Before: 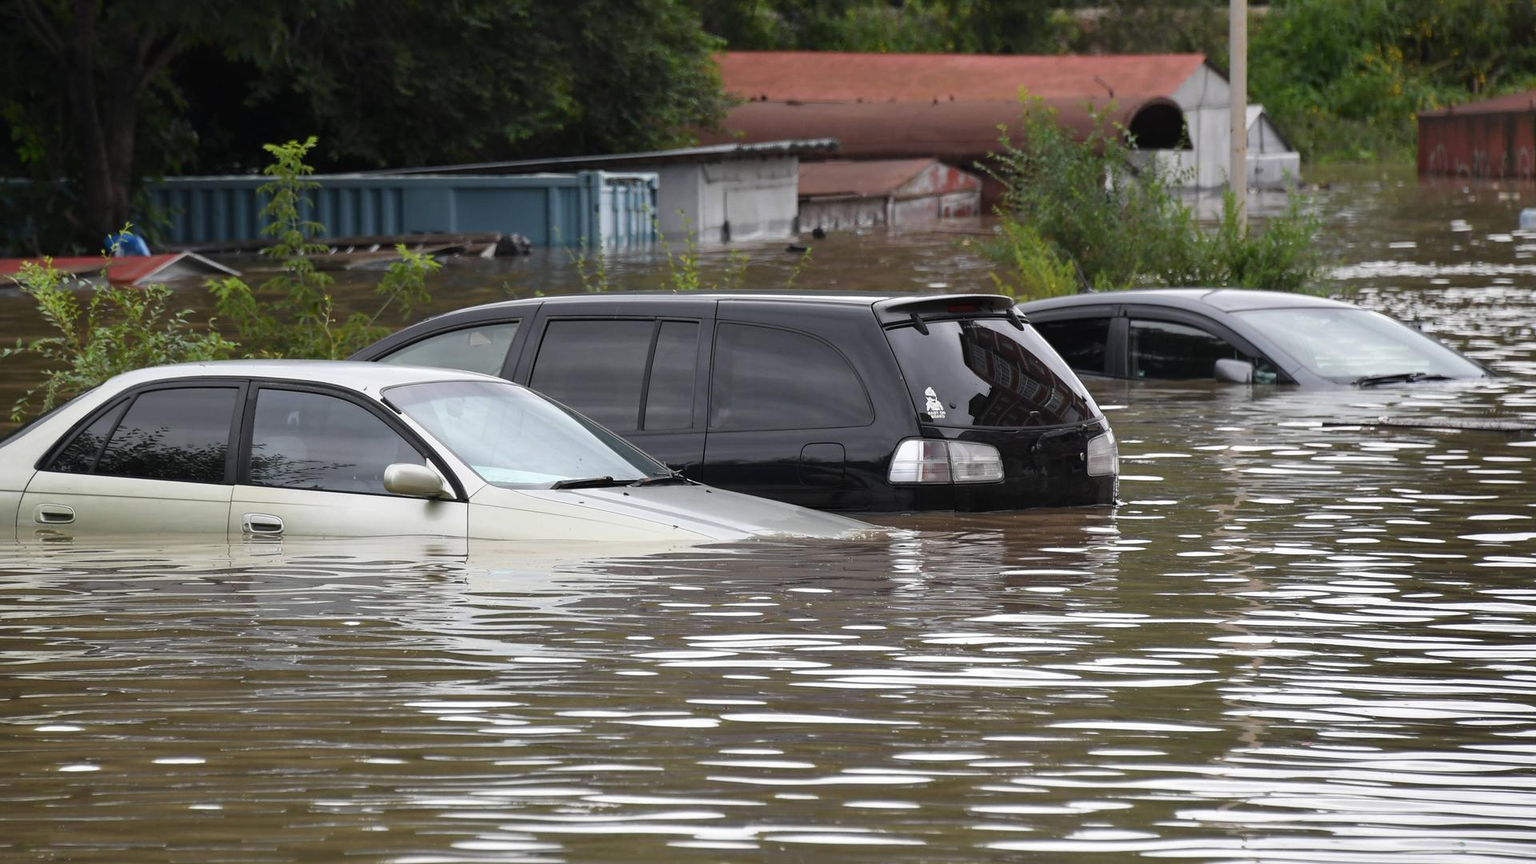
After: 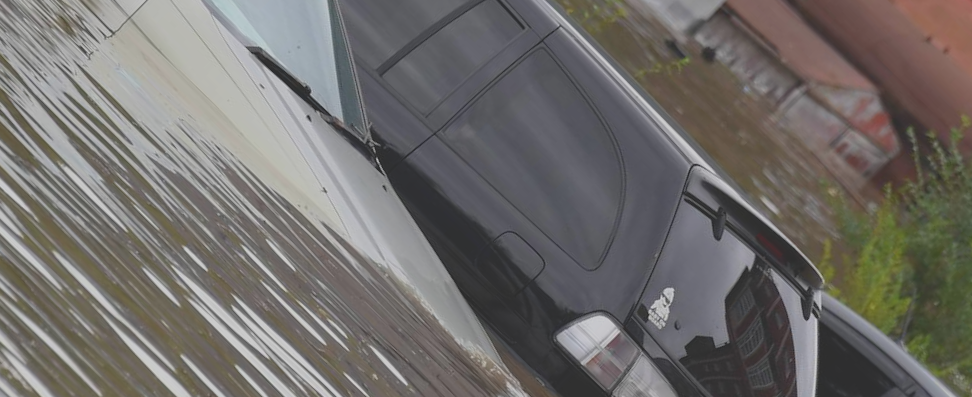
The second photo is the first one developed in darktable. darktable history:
crop and rotate: angle -44.53°, top 16.239%, right 0.786%, bottom 11.714%
exposure: exposure -0.493 EV, compensate highlight preservation false
tone curve: curves: ch0 [(0, 0.172) (1, 0.91)], color space Lab, independent channels, preserve colors none
